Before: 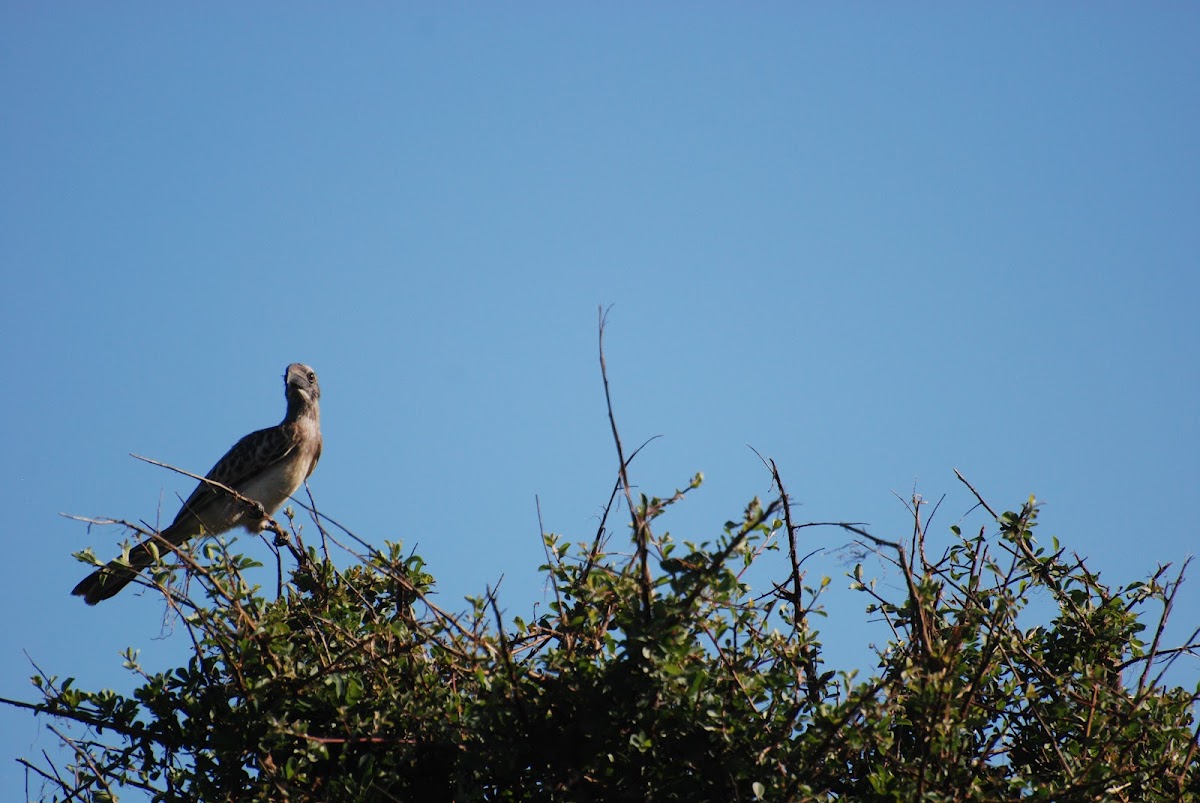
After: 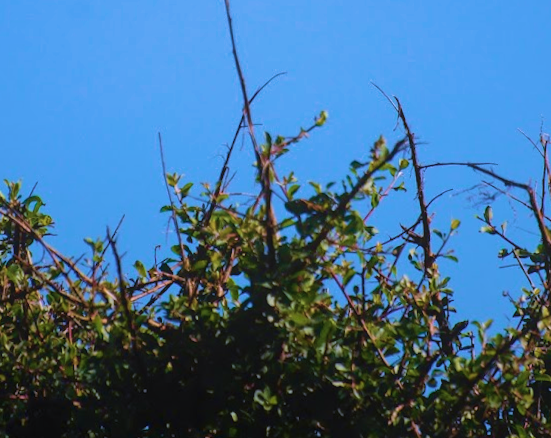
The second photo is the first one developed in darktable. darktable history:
rotate and perspective: rotation 0.215°, lens shift (vertical) -0.139, crop left 0.069, crop right 0.939, crop top 0.002, crop bottom 0.996
white balance: red 0.967, blue 1.119, emerald 0.756
velvia: strength 75%
crop: left 29.672%, top 41.786%, right 20.851%, bottom 3.487%
local contrast: highlights 48%, shadows 0%, detail 100%
